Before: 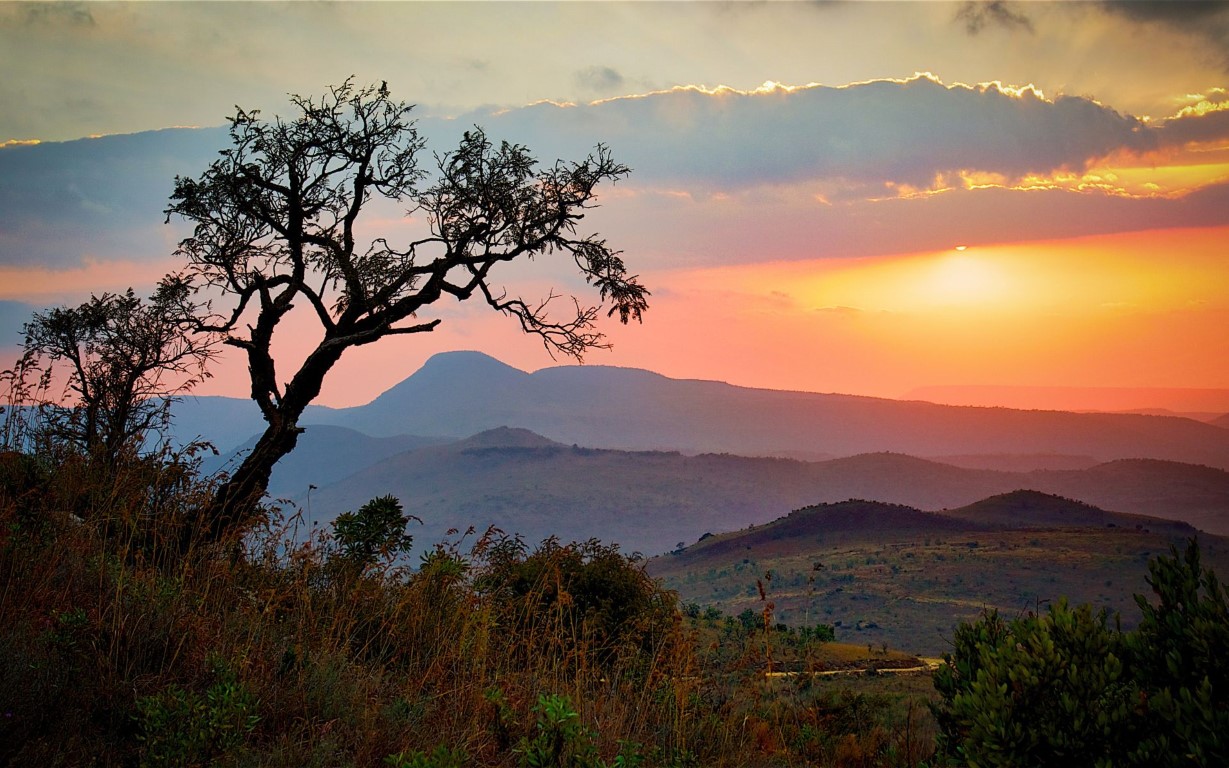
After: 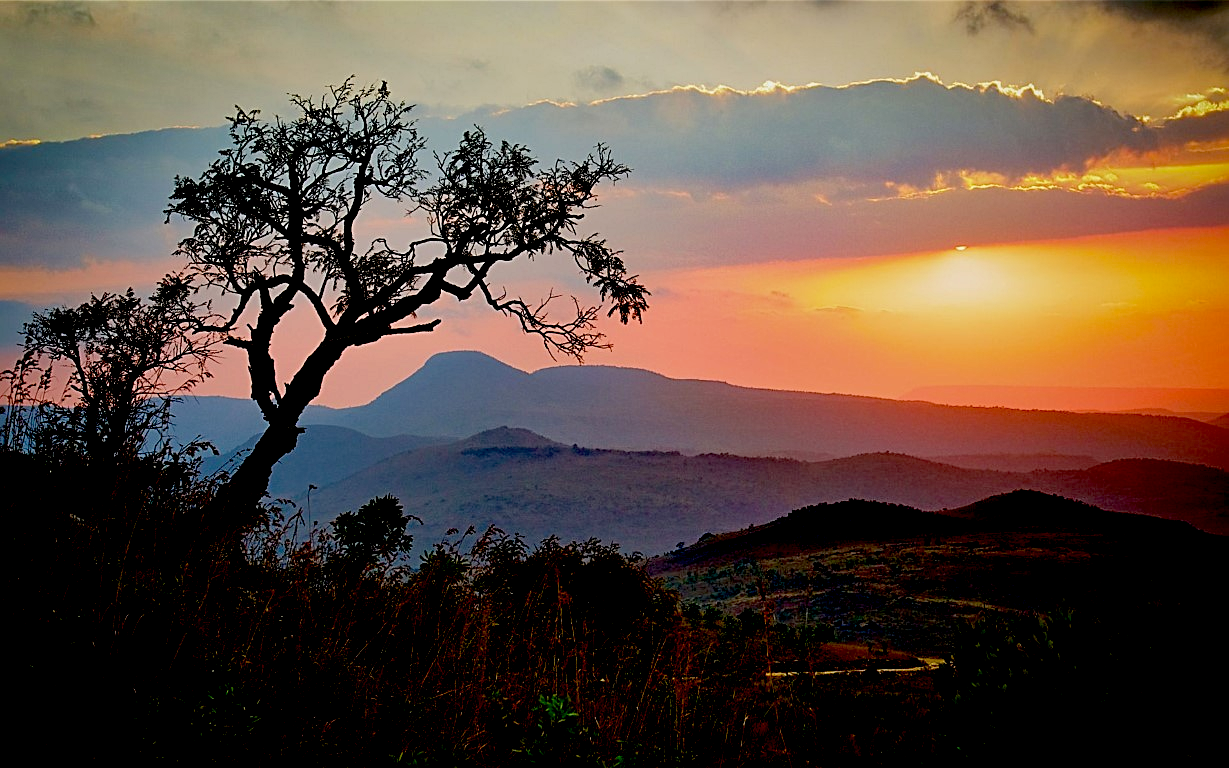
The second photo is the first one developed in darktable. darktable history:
exposure: black level correction 0.046, exposure -0.228 EV, compensate highlight preservation false
sharpen: radius 2.167, amount 0.381, threshold 0
